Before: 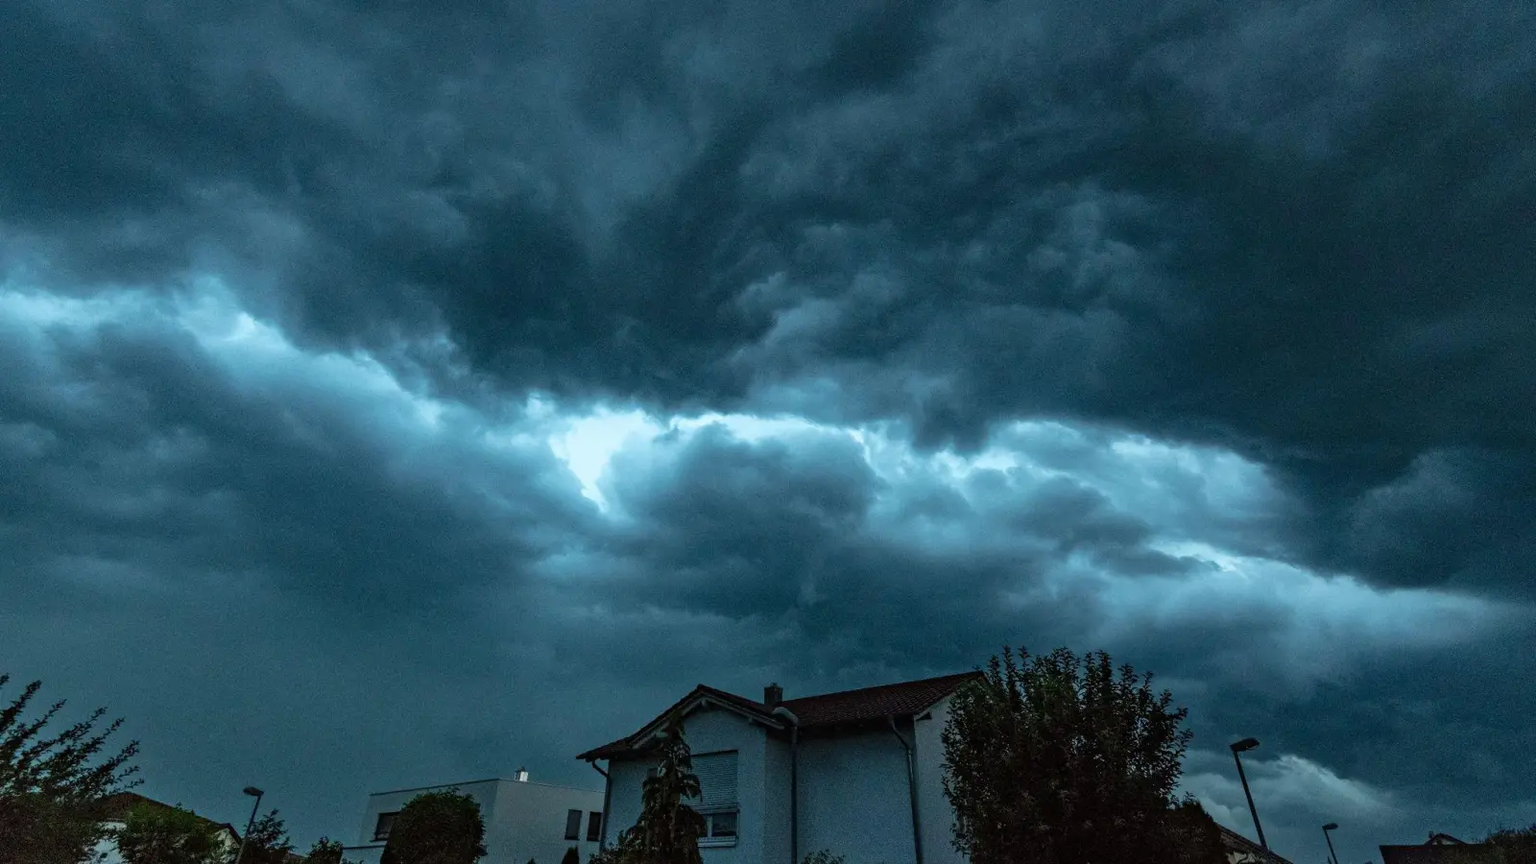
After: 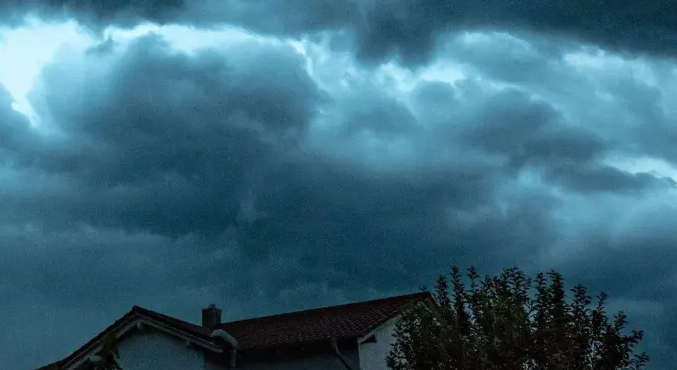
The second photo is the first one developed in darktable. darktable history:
crop: left 37.151%, top 45.253%, right 20.519%, bottom 13.536%
